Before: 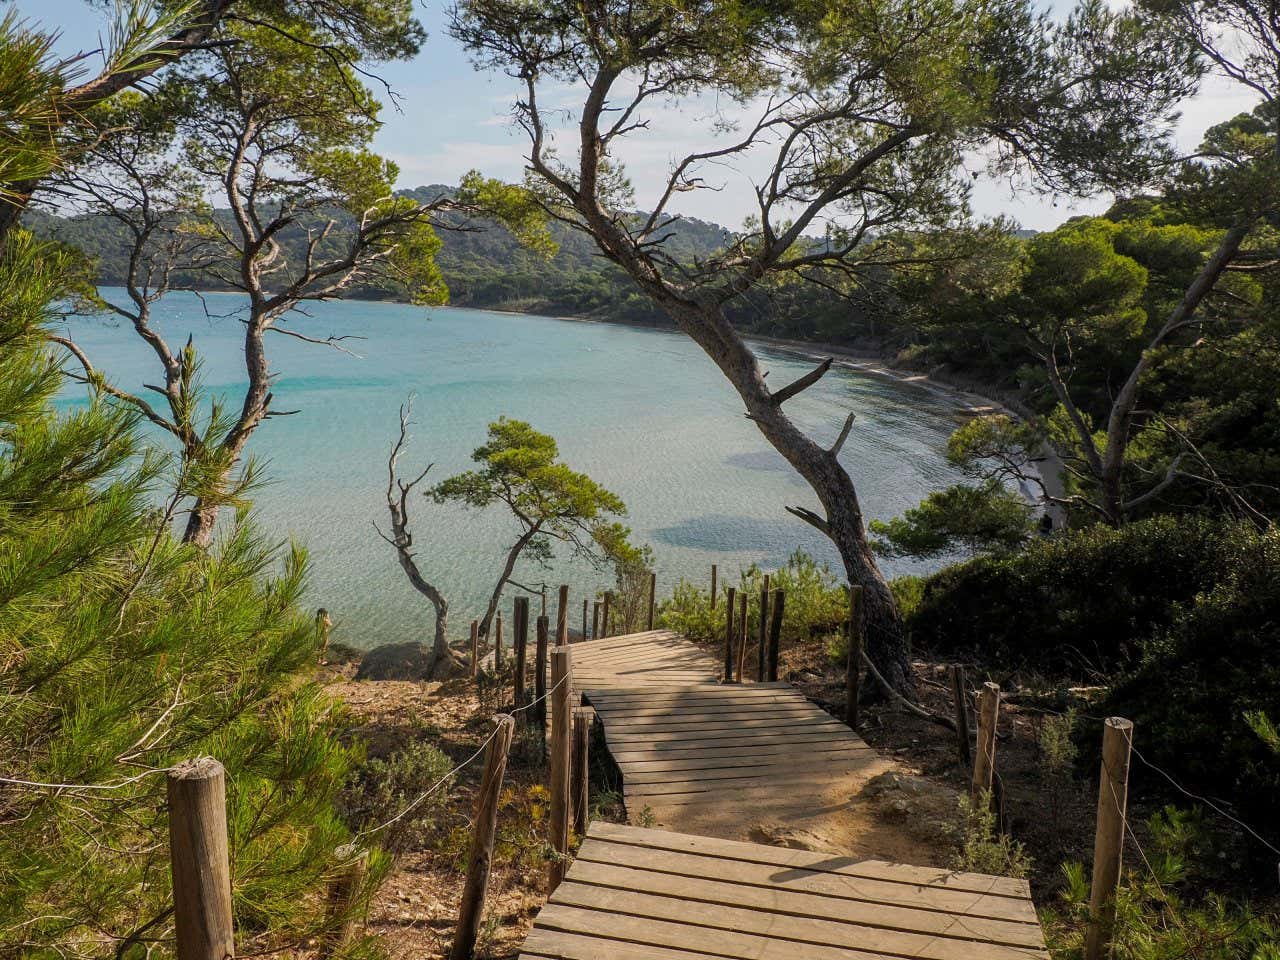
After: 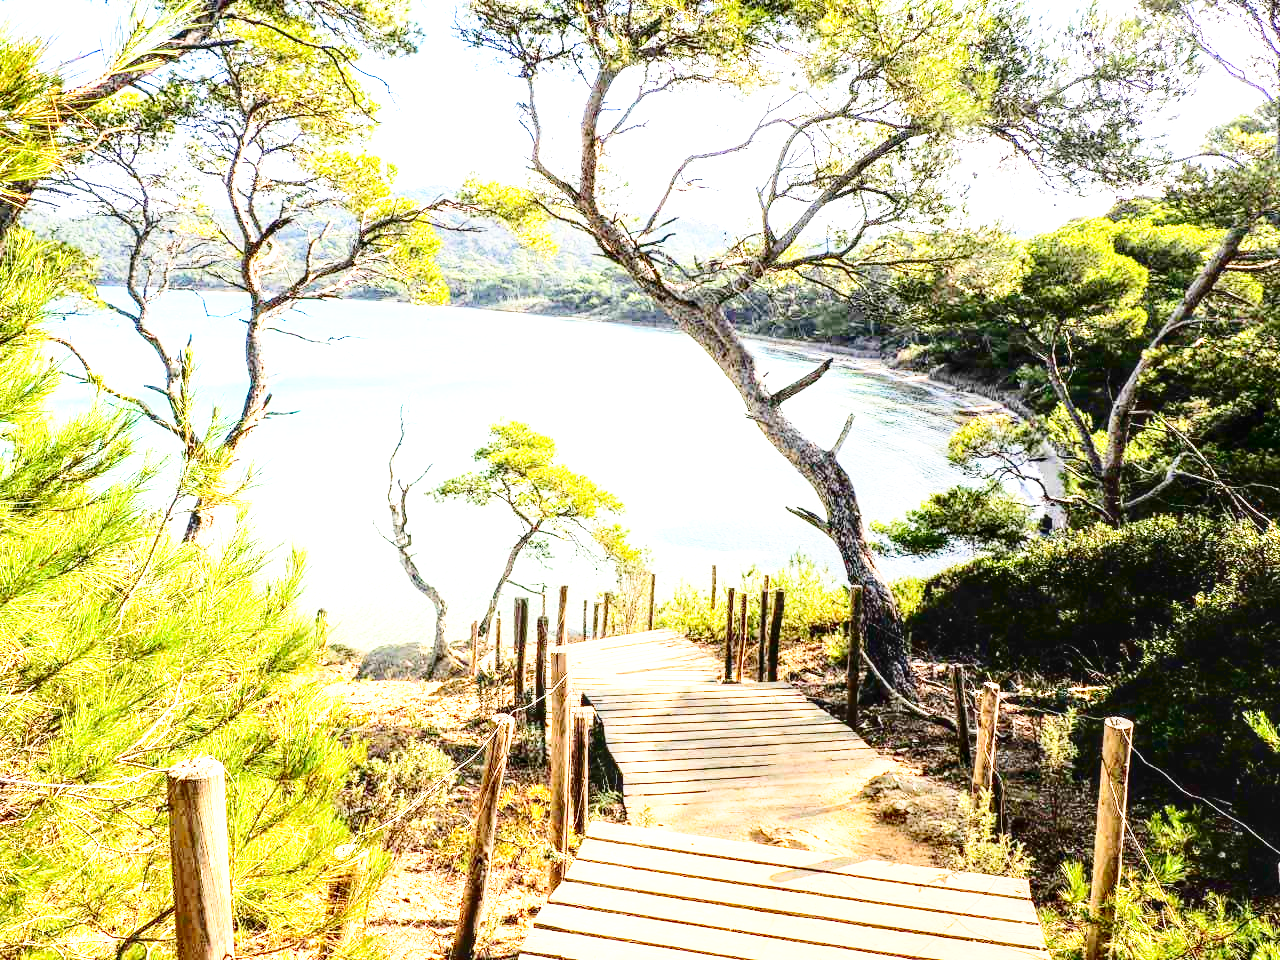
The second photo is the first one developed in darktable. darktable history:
contrast brightness saturation: contrast 0.315, brightness -0.081, saturation 0.17
exposure: black level correction 0, exposure 2.333 EV, compensate highlight preservation false
tone equalizer: edges refinement/feathering 500, mask exposure compensation -1.57 EV, preserve details no
base curve: curves: ch0 [(0, 0) (0.028, 0.03) (0.121, 0.232) (0.46, 0.748) (0.859, 0.968) (1, 1)], preserve colors none
local contrast: detail 130%
